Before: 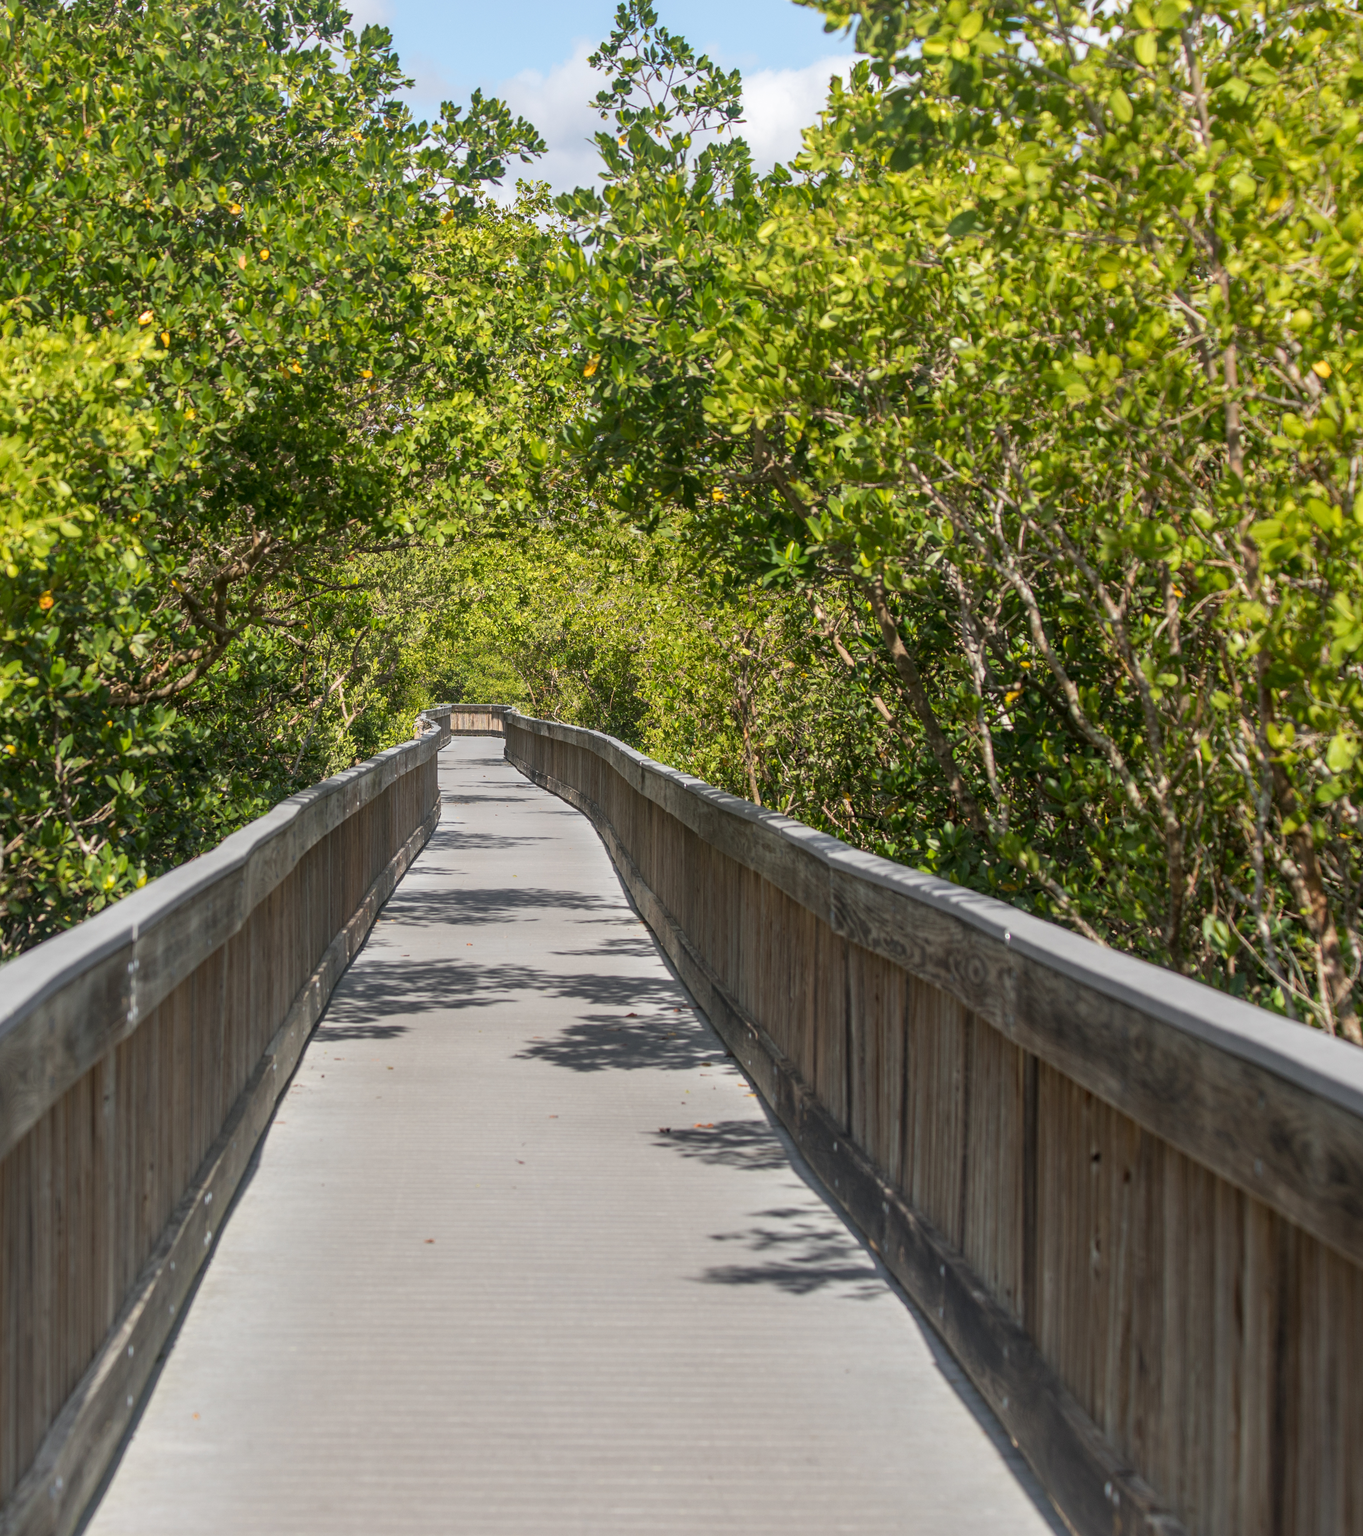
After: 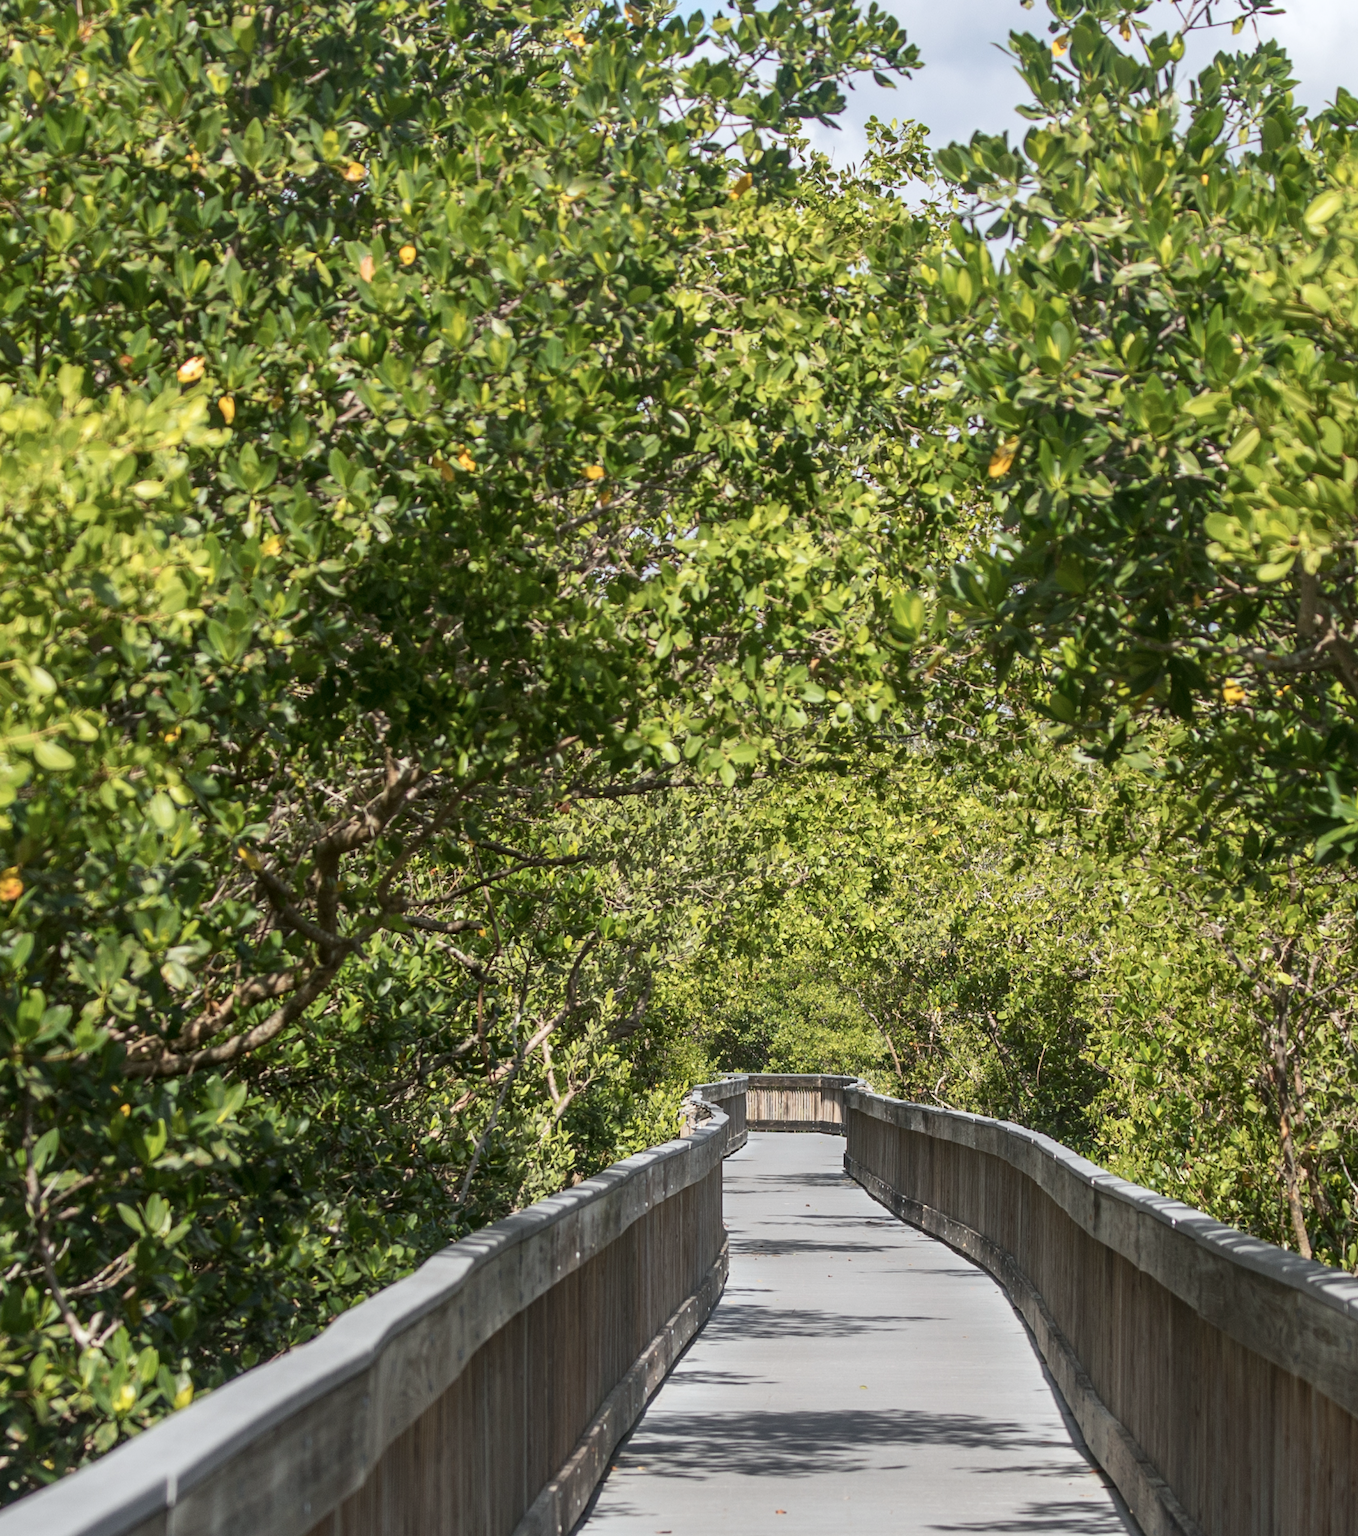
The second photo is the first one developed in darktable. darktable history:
crop and rotate: left 3.047%, top 7.509%, right 42.236%, bottom 37.598%
contrast brightness saturation: contrast 0.11, saturation -0.17
white balance: red 0.982, blue 1.018
